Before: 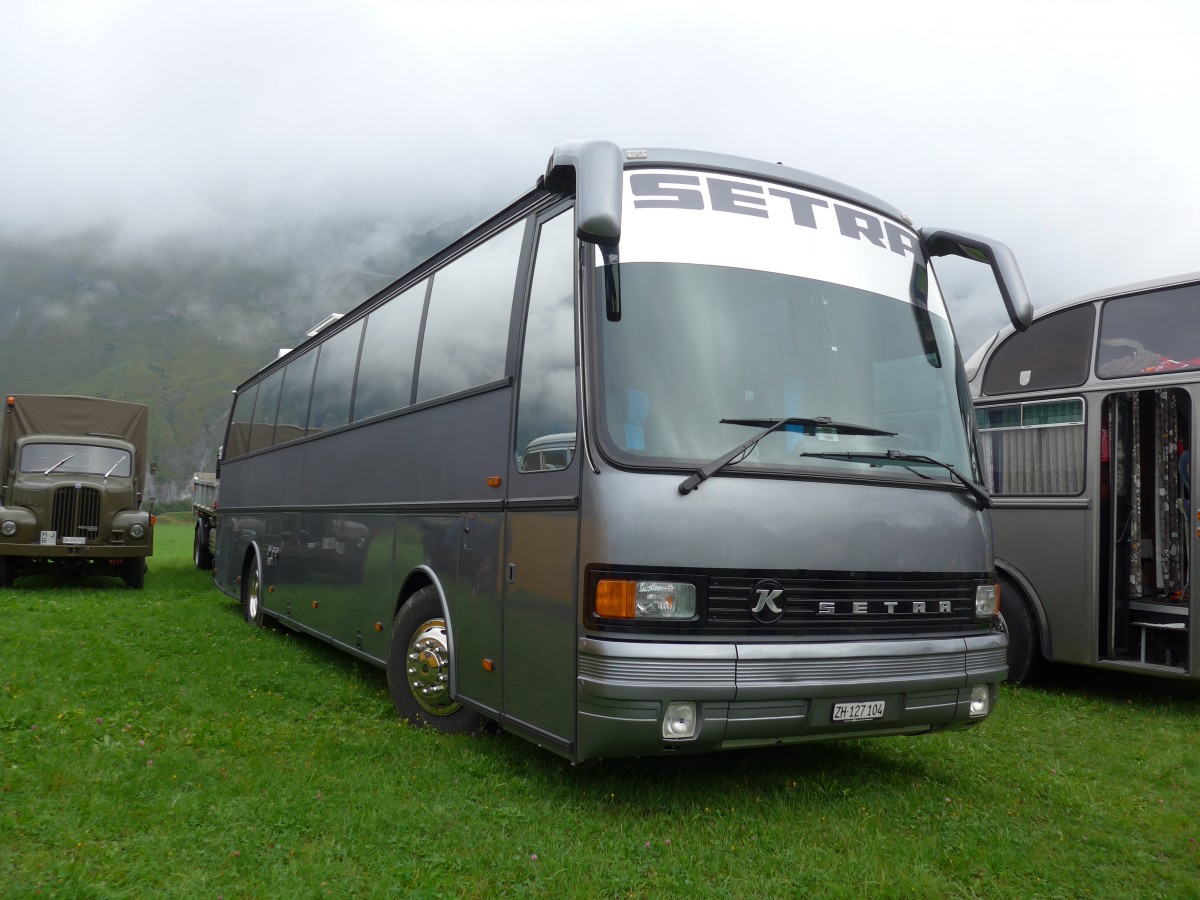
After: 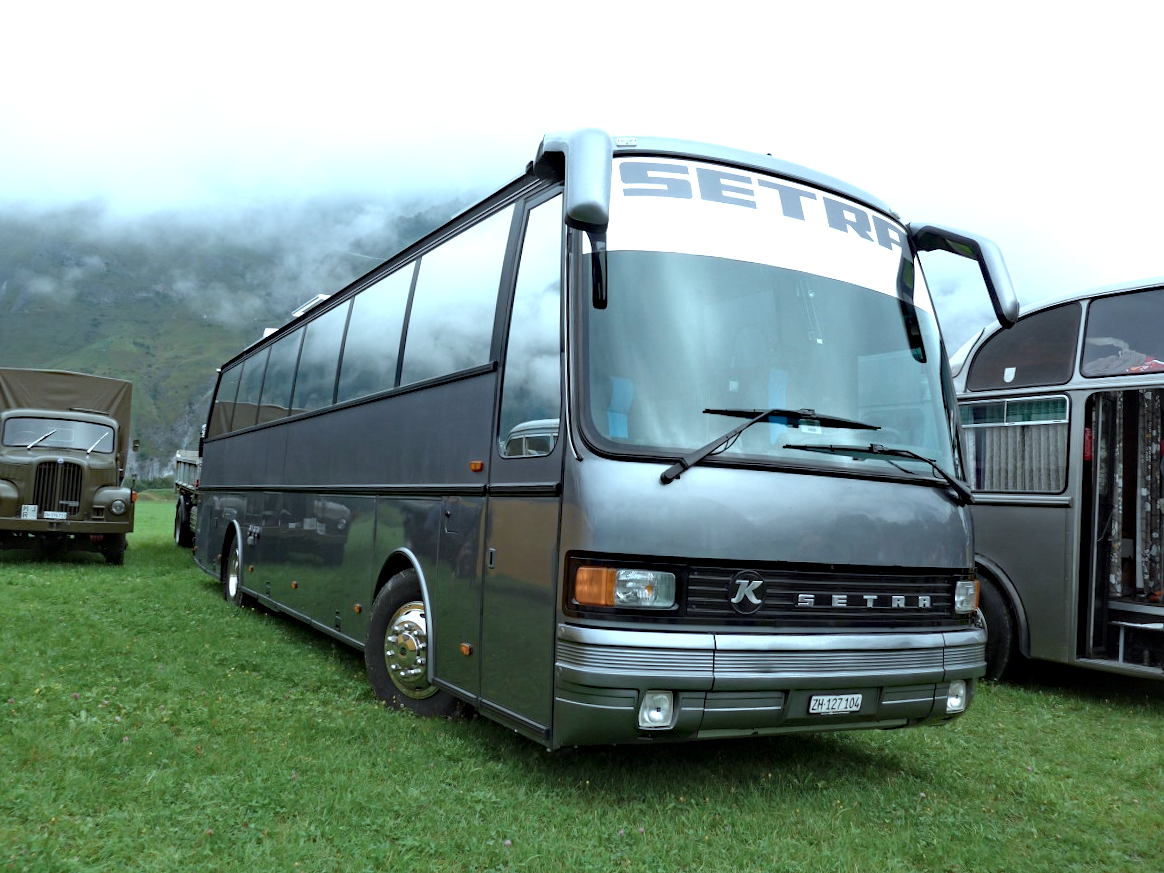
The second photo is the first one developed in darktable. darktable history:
exposure: exposure 0.766 EV, compensate highlight preservation false
haze removal: strength 0.493, distance 0.437, compatibility mode true, adaptive false
local contrast: mode bilateral grid, contrast 20, coarseness 50, detail 119%, midtone range 0.2
crop and rotate: angle -1.33°
color correction: highlights a* -12.67, highlights b* -17.83, saturation 0.703
